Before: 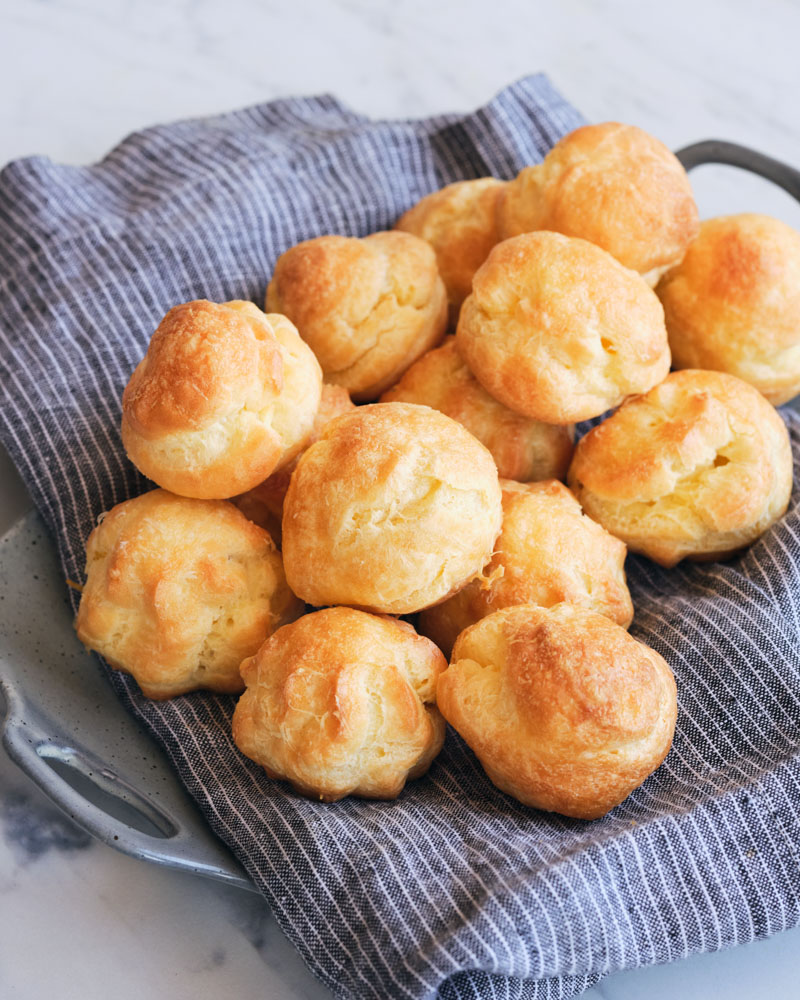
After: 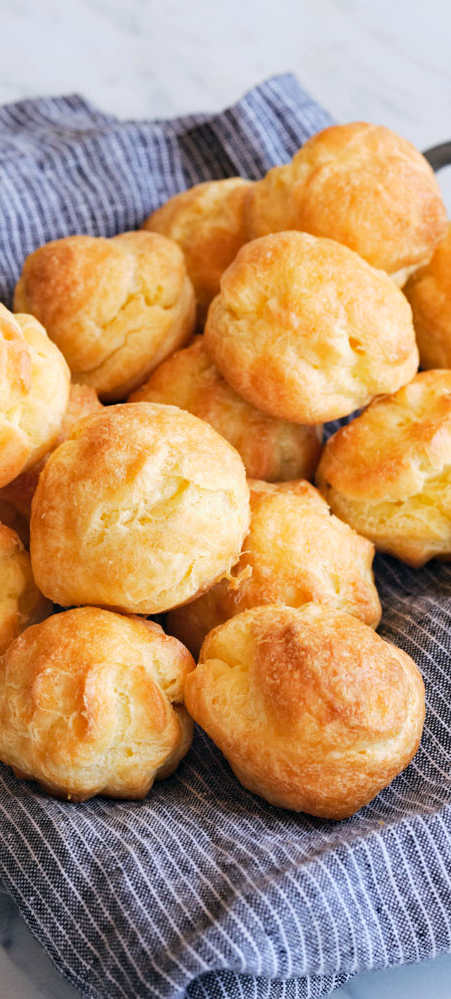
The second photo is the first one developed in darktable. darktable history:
haze removal: strength 0.282, distance 0.25, compatibility mode true, adaptive false
crop: left 31.567%, top 0.019%, right 11.975%
